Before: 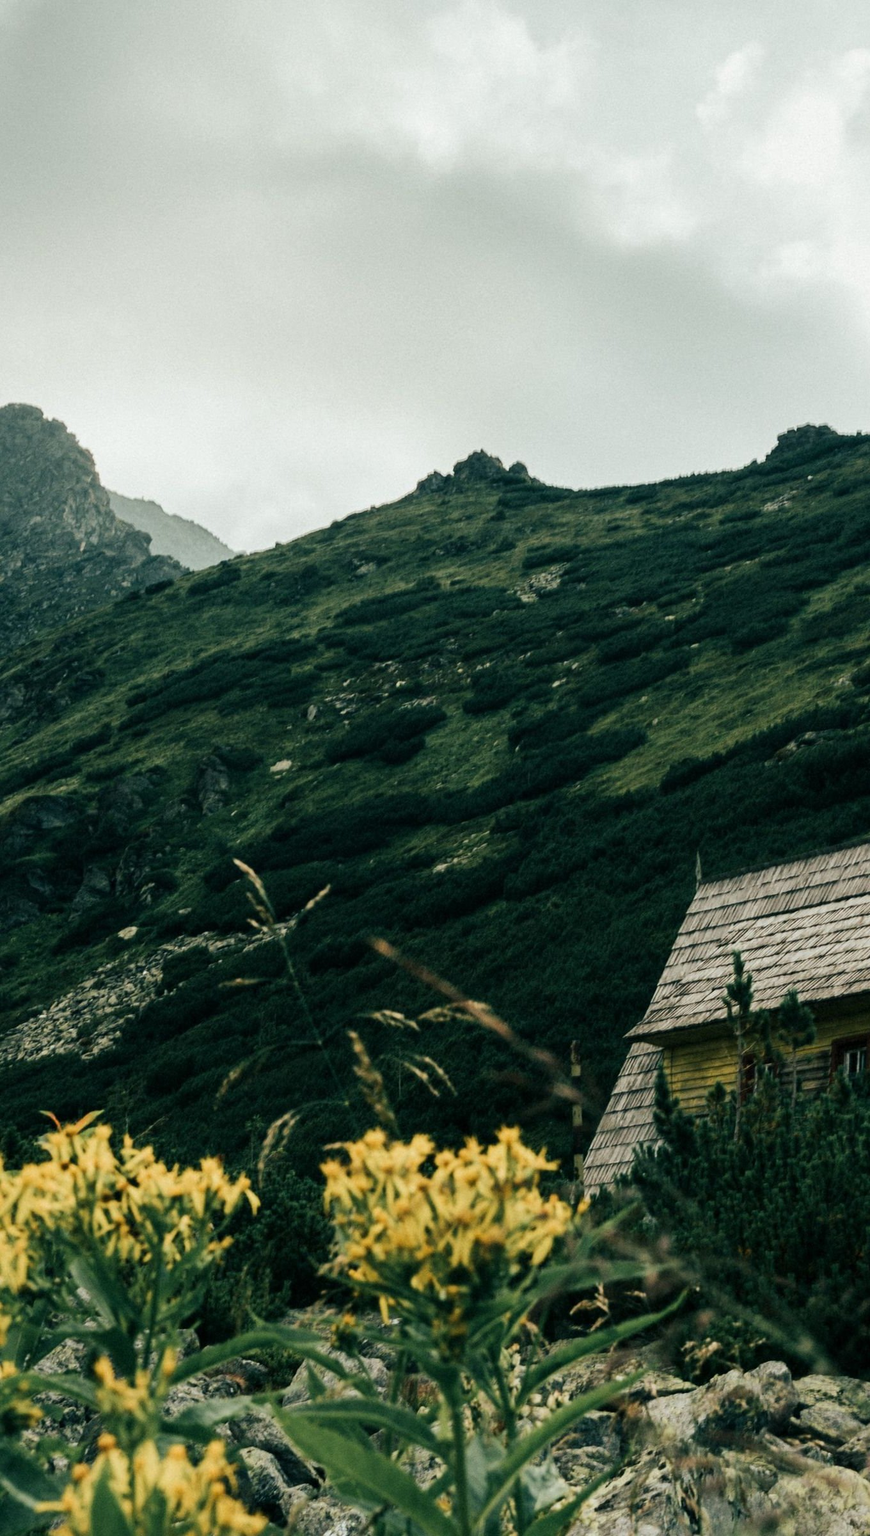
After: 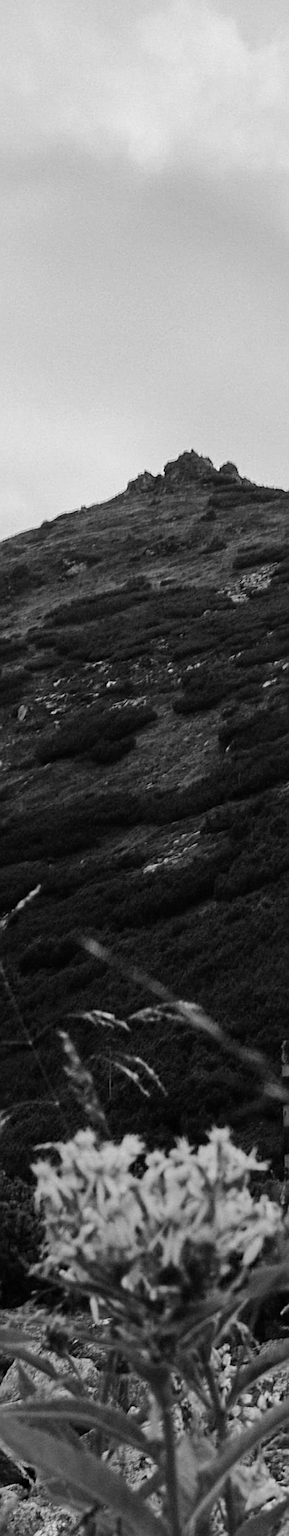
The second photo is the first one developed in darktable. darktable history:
crop: left 33.36%, right 33.36%
exposure: compensate highlight preservation false
sharpen: on, module defaults
contrast brightness saturation: saturation -0.1
monochrome: a 14.95, b -89.96
